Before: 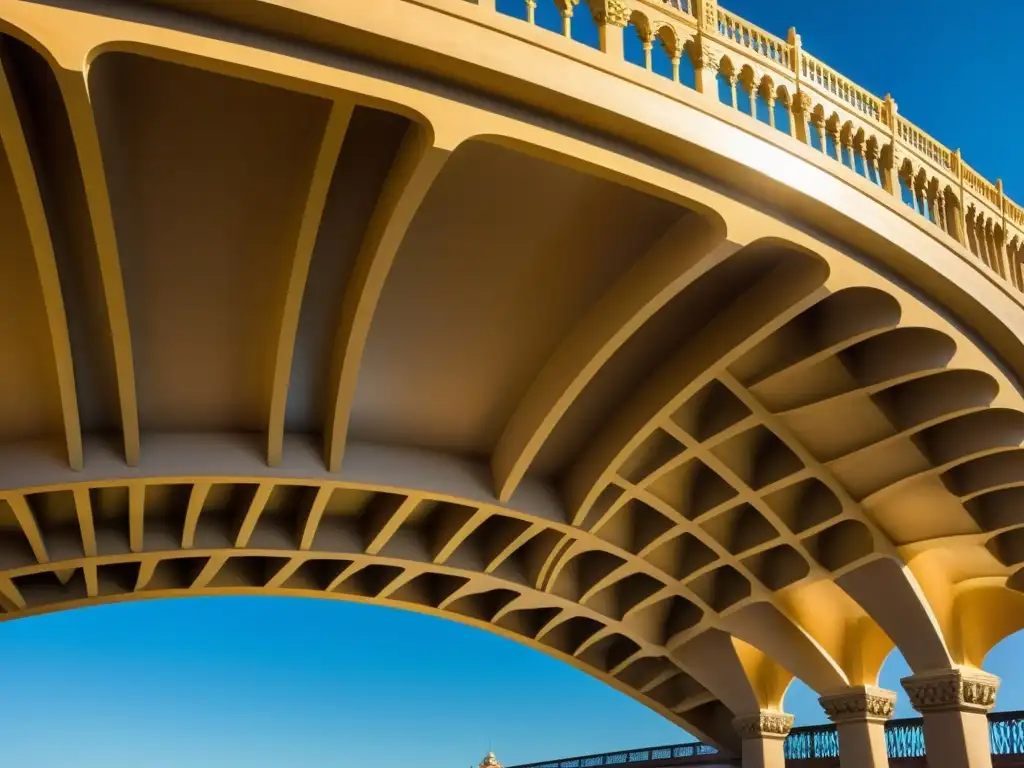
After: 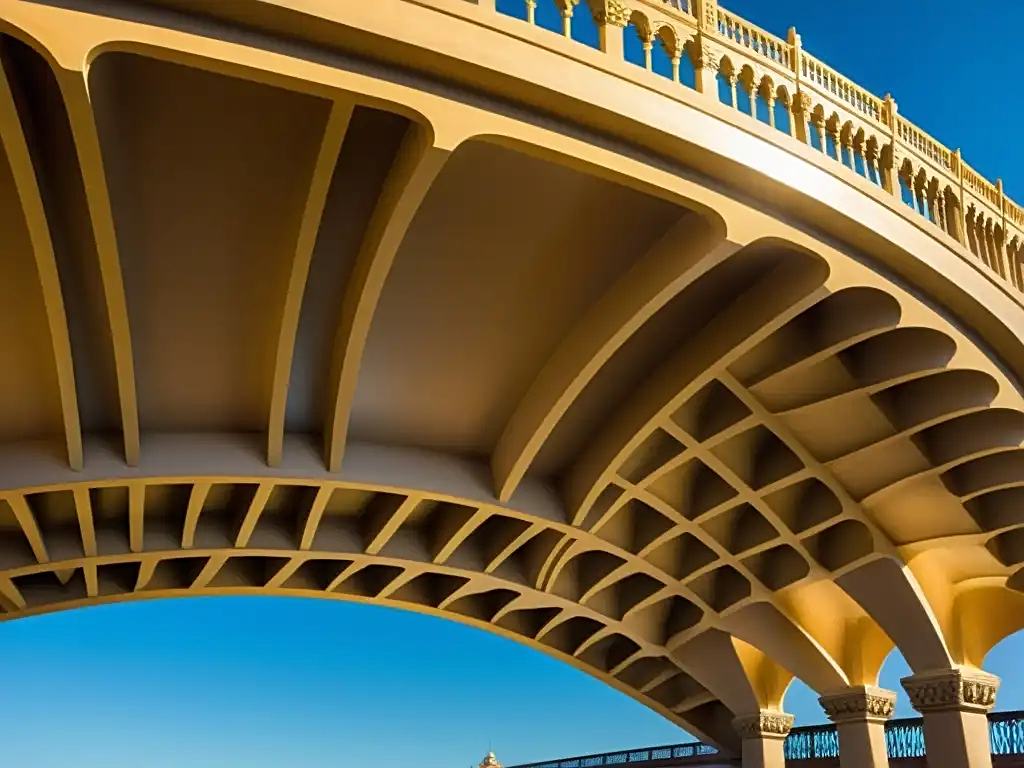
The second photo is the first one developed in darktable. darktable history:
sharpen: radius 2.215, amount 0.381, threshold 0.041
